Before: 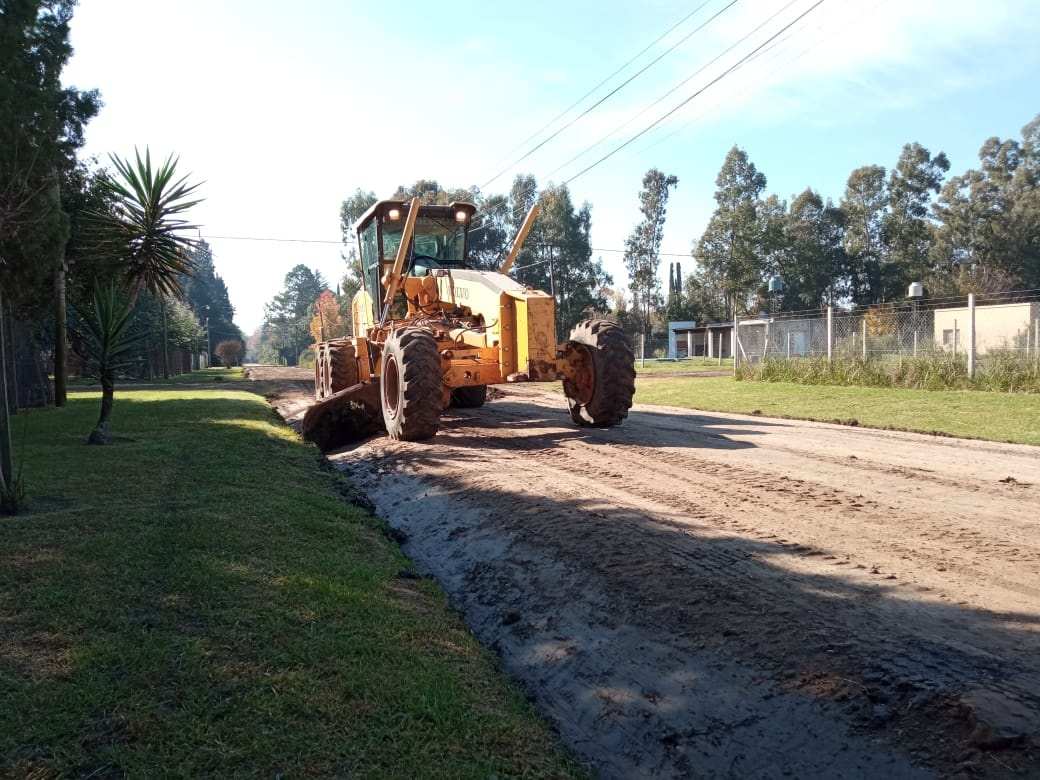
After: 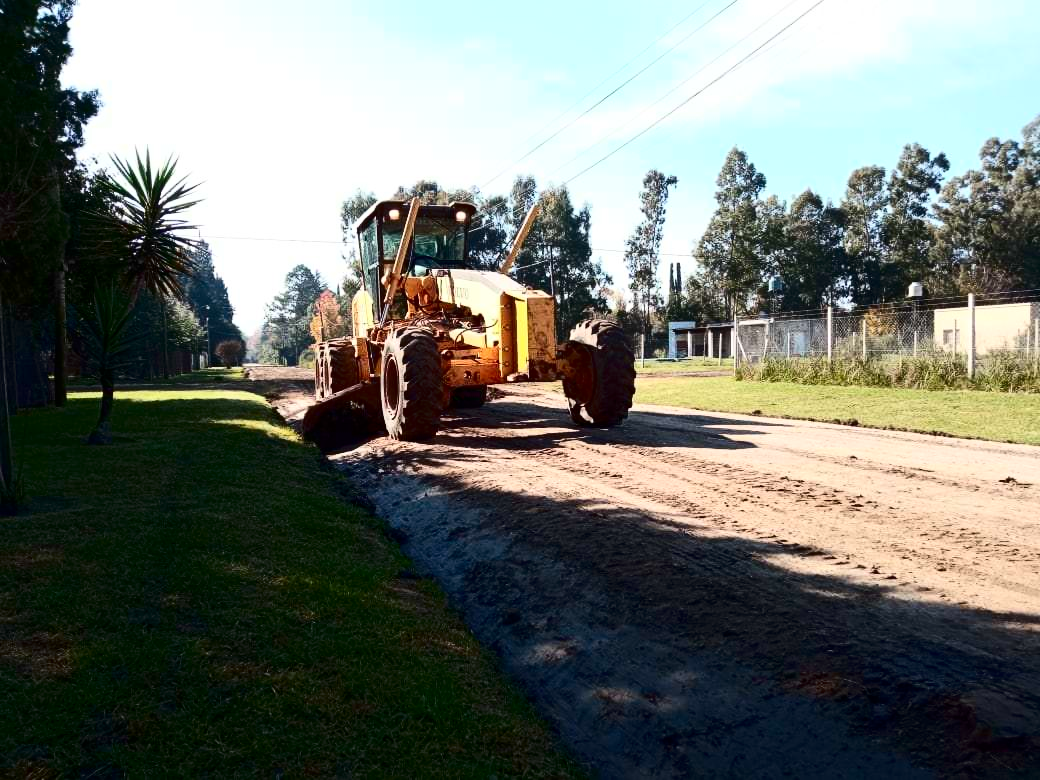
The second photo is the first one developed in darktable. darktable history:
contrast brightness saturation: contrast 0.336, brightness -0.067, saturation 0.171
